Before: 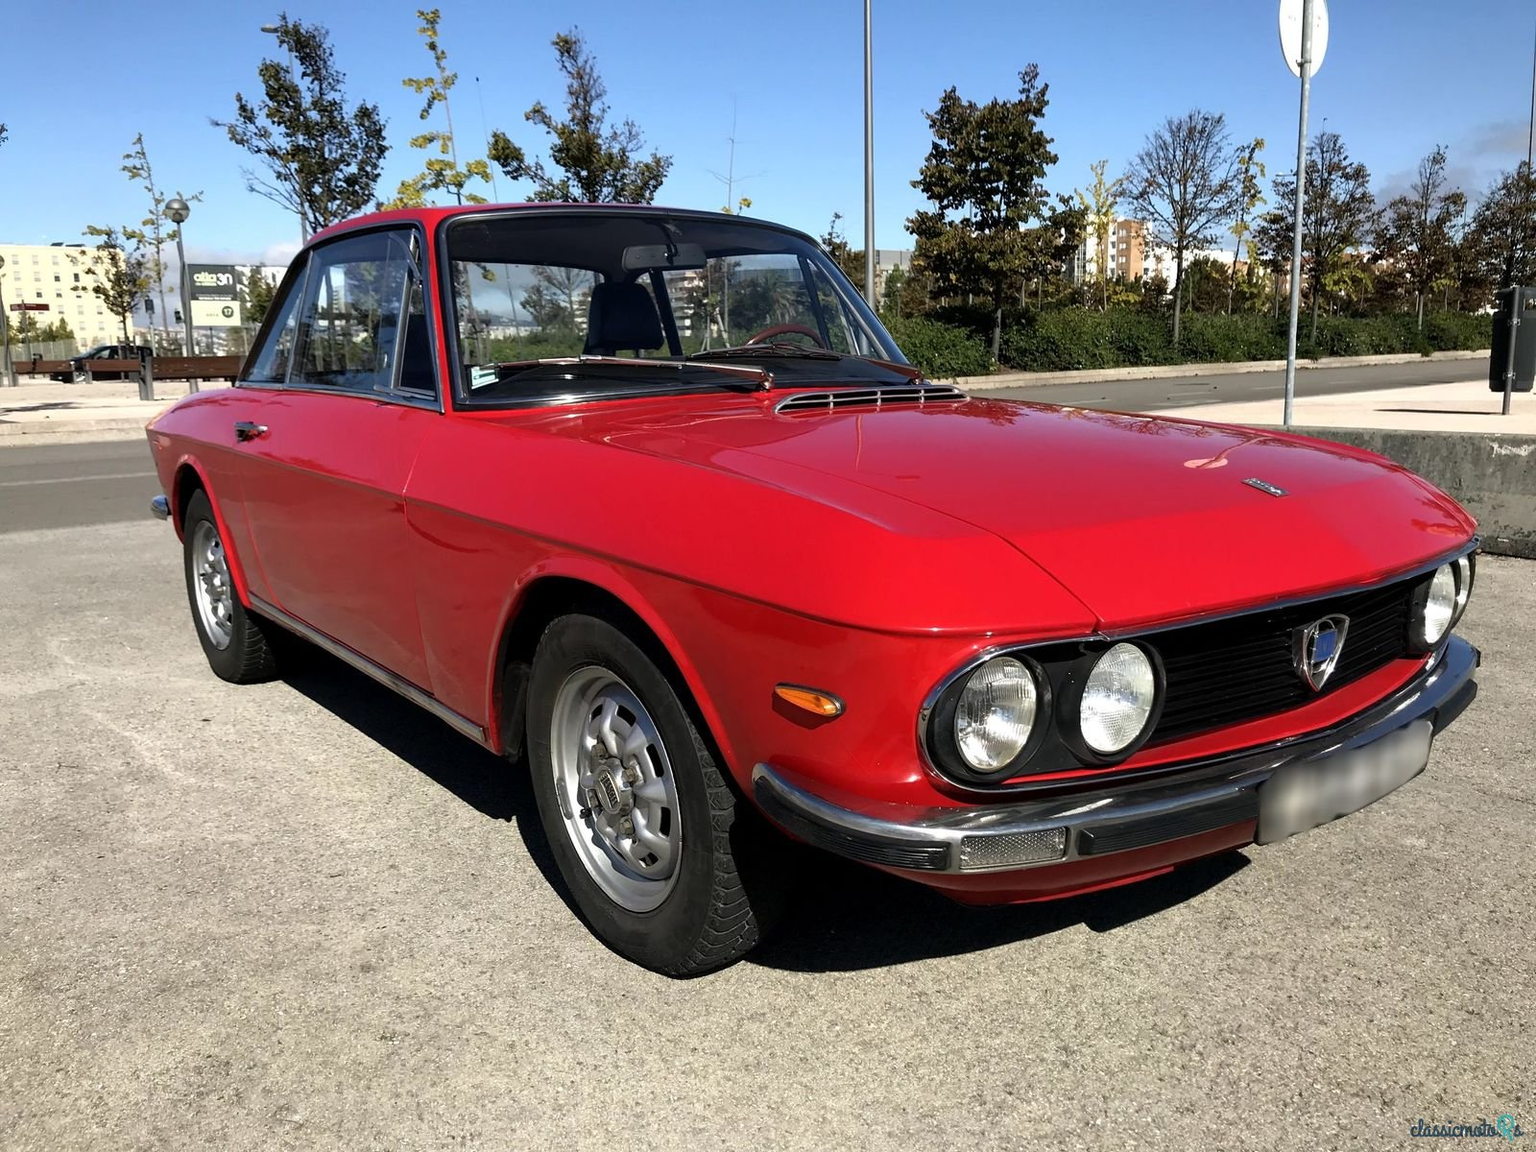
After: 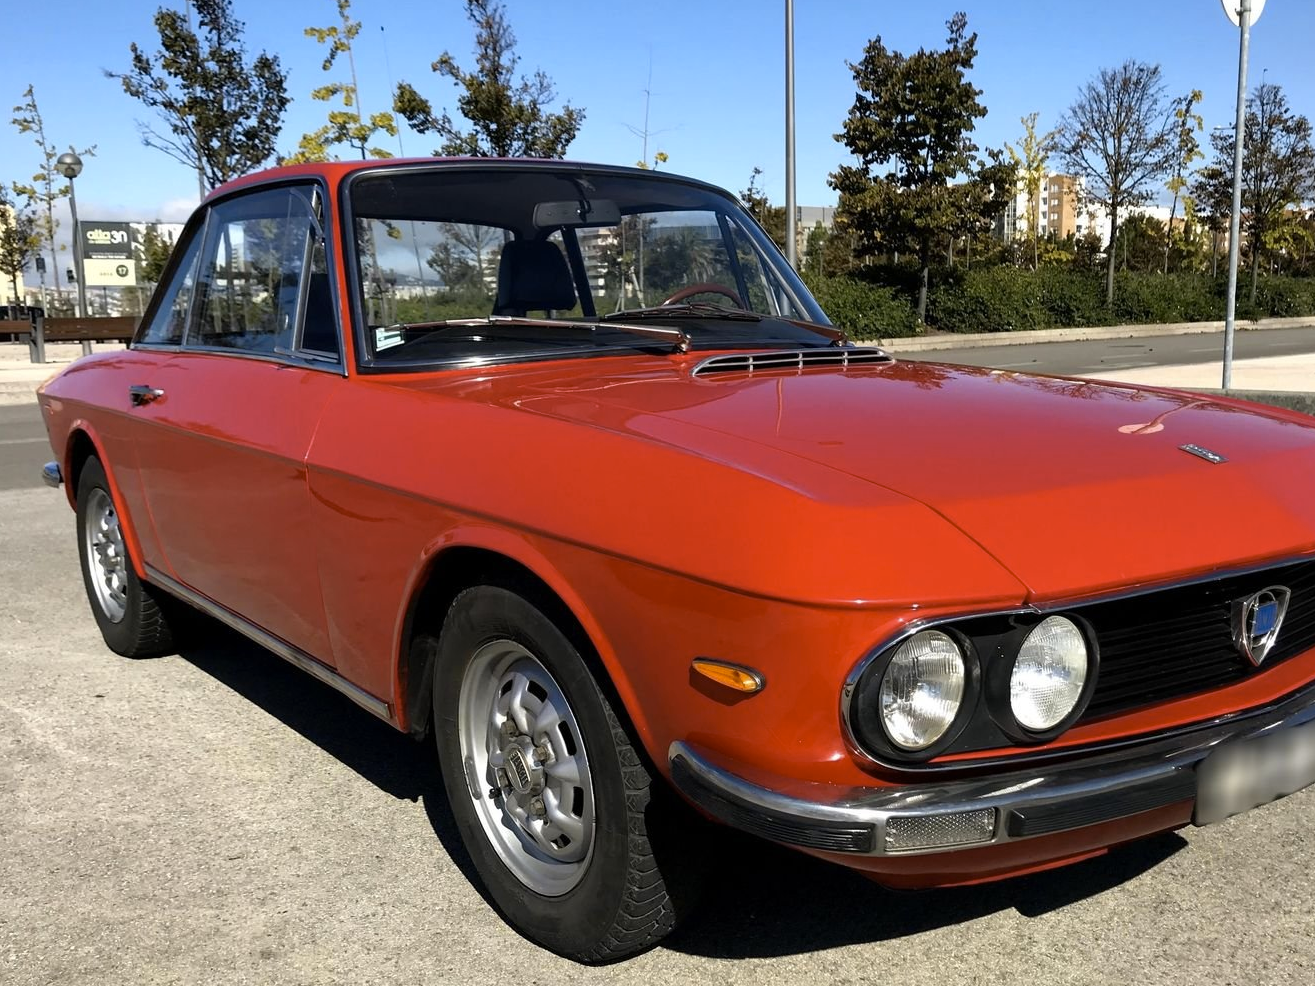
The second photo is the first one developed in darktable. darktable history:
crop and rotate: left 7.196%, top 4.574%, right 10.605%, bottom 13.178%
color contrast: green-magenta contrast 0.8, blue-yellow contrast 1.1, unbound 0
